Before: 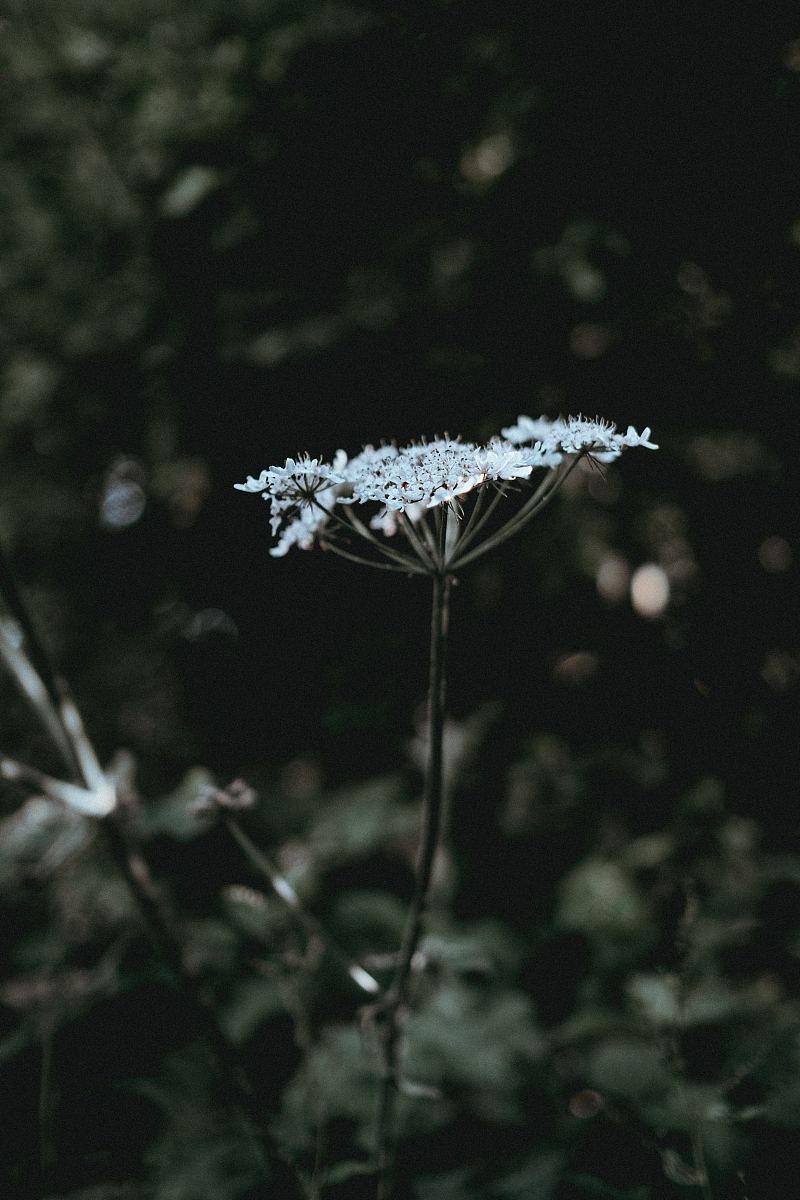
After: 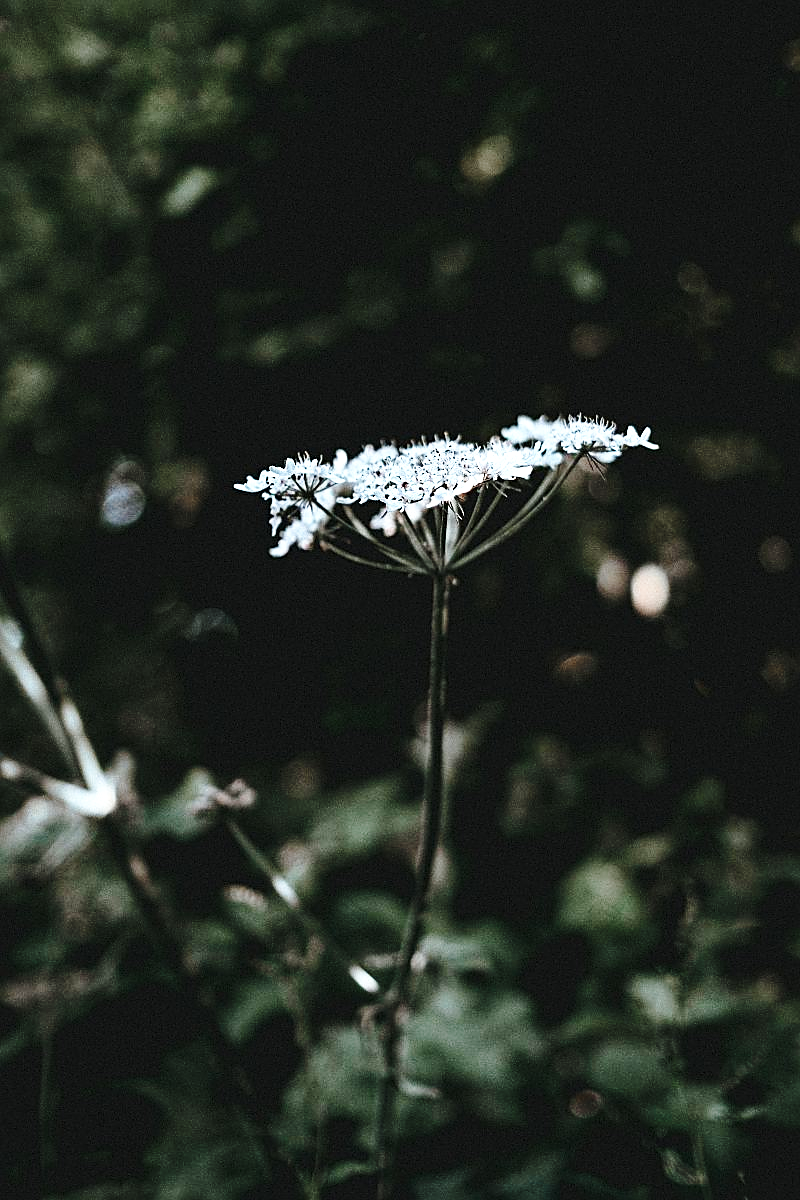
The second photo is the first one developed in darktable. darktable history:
levels: levels [0, 0.476, 0.951]
base curve: curves: ch0 [(0, 0) (0.028, 0.03) (0.121, 0.232) (0.46, 0.748) (0.859, 0.968) (1, 1)], preserve colors none
sharpen: on, module defaults
